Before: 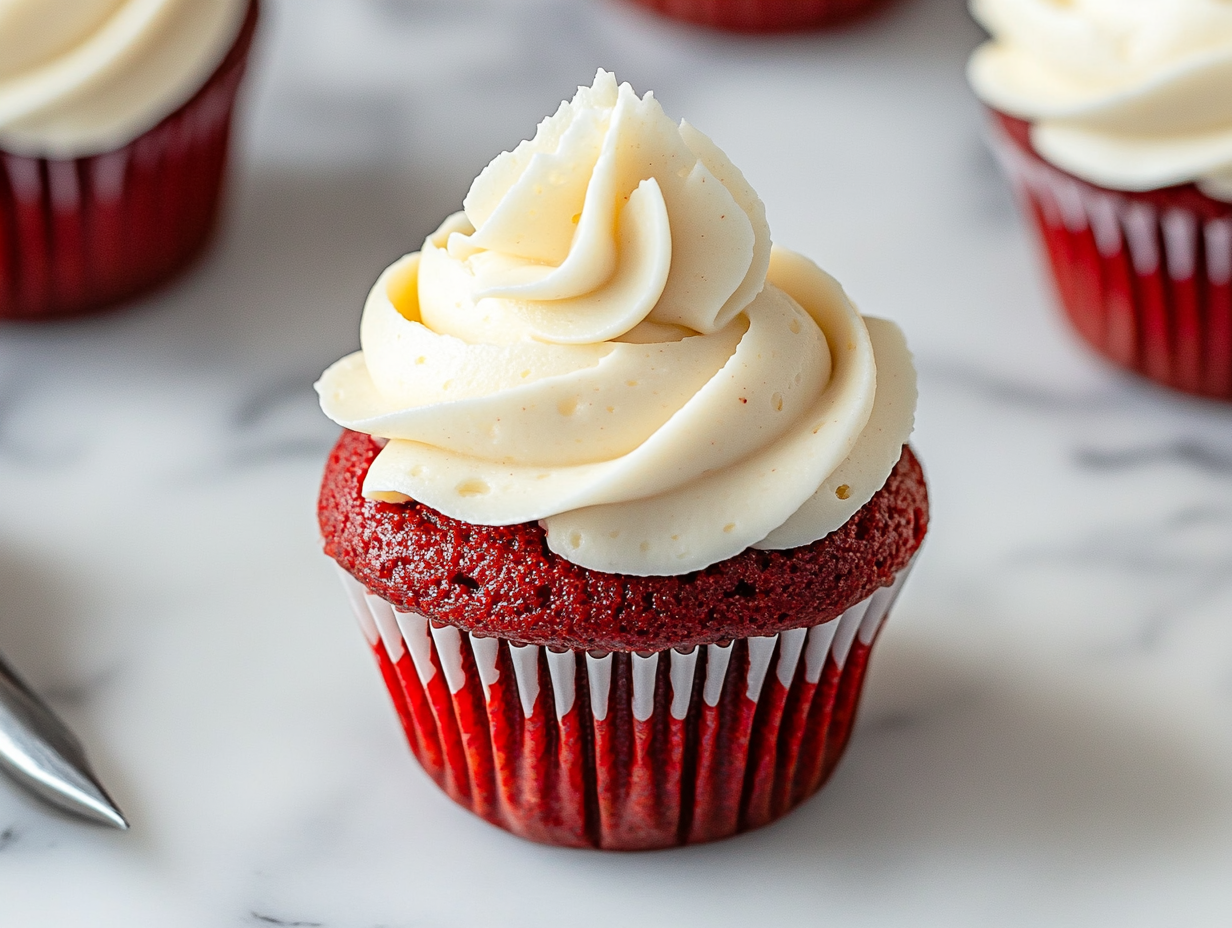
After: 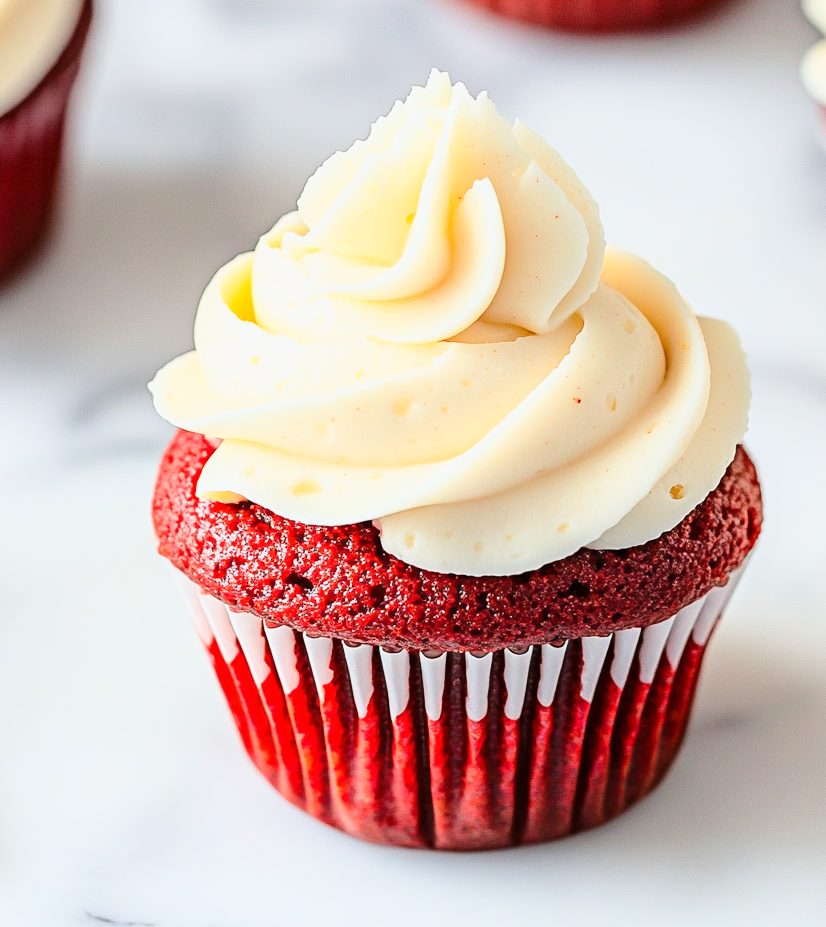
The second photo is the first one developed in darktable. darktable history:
base curve: curves: ch0 [(0, 0) (0.025, 0.046) (0.112, 0.277) (0.467, 0.74) (0.814, 0.929) (1, 0.942)]
crop and rotate: left 13.509%, right 19.432%
